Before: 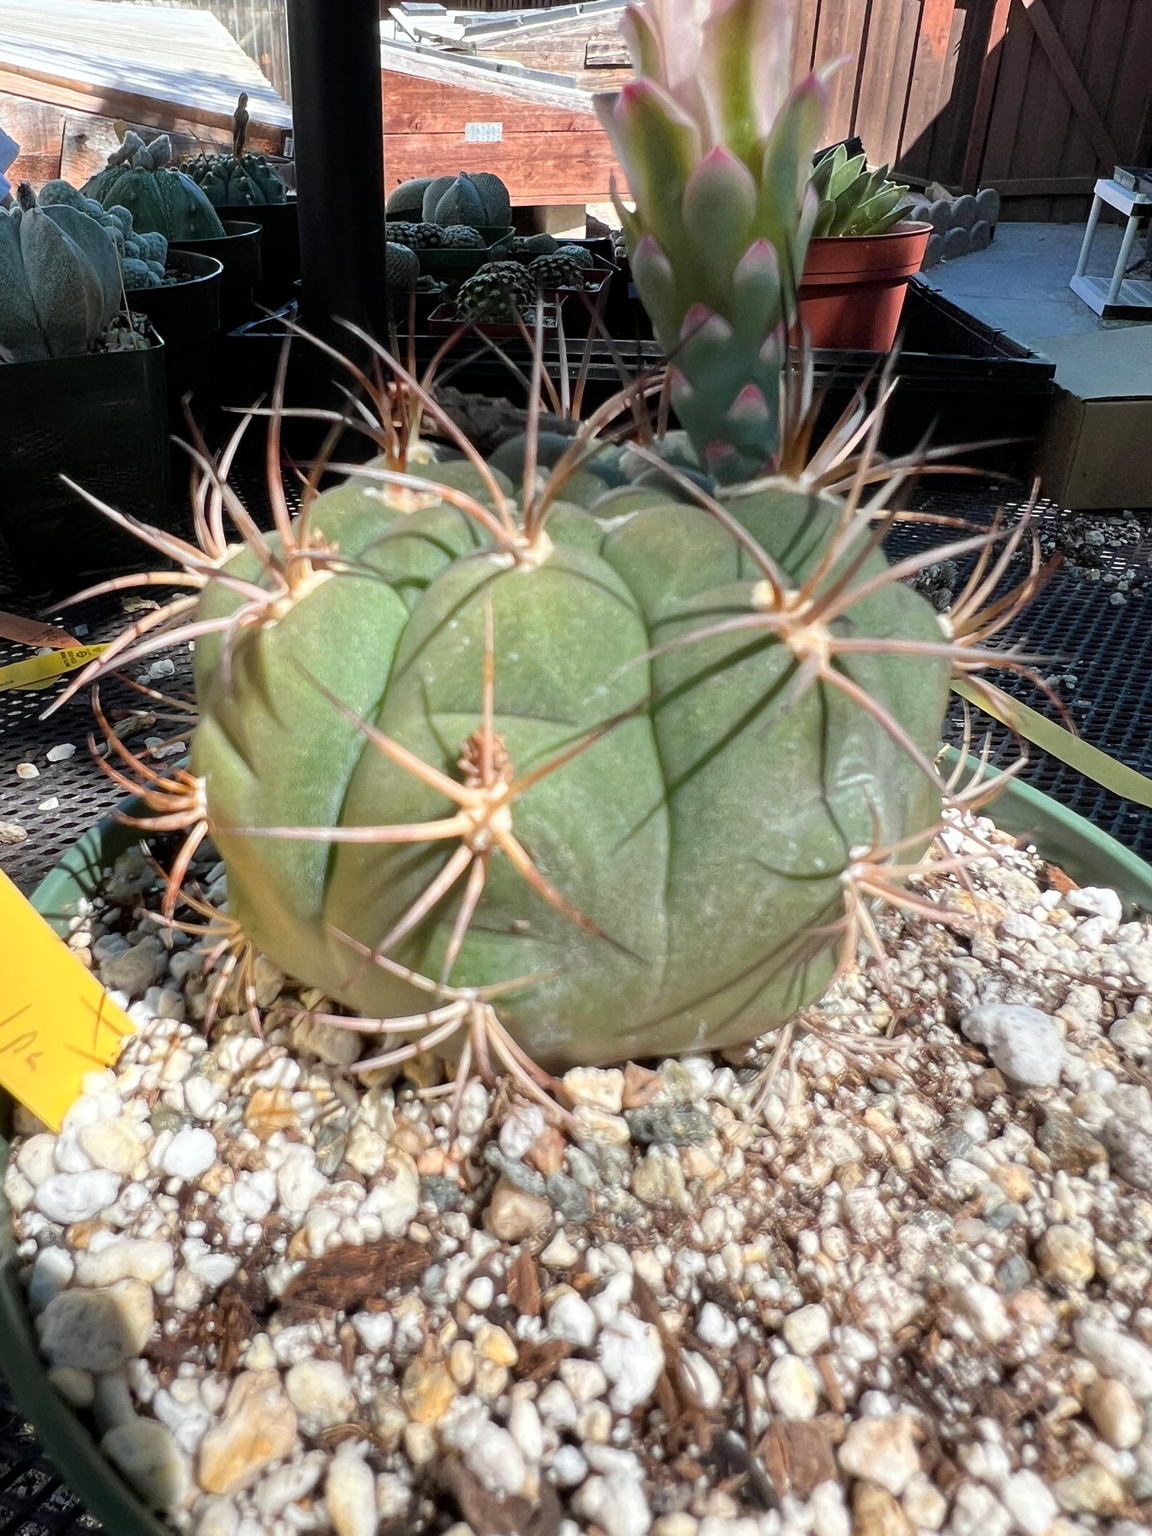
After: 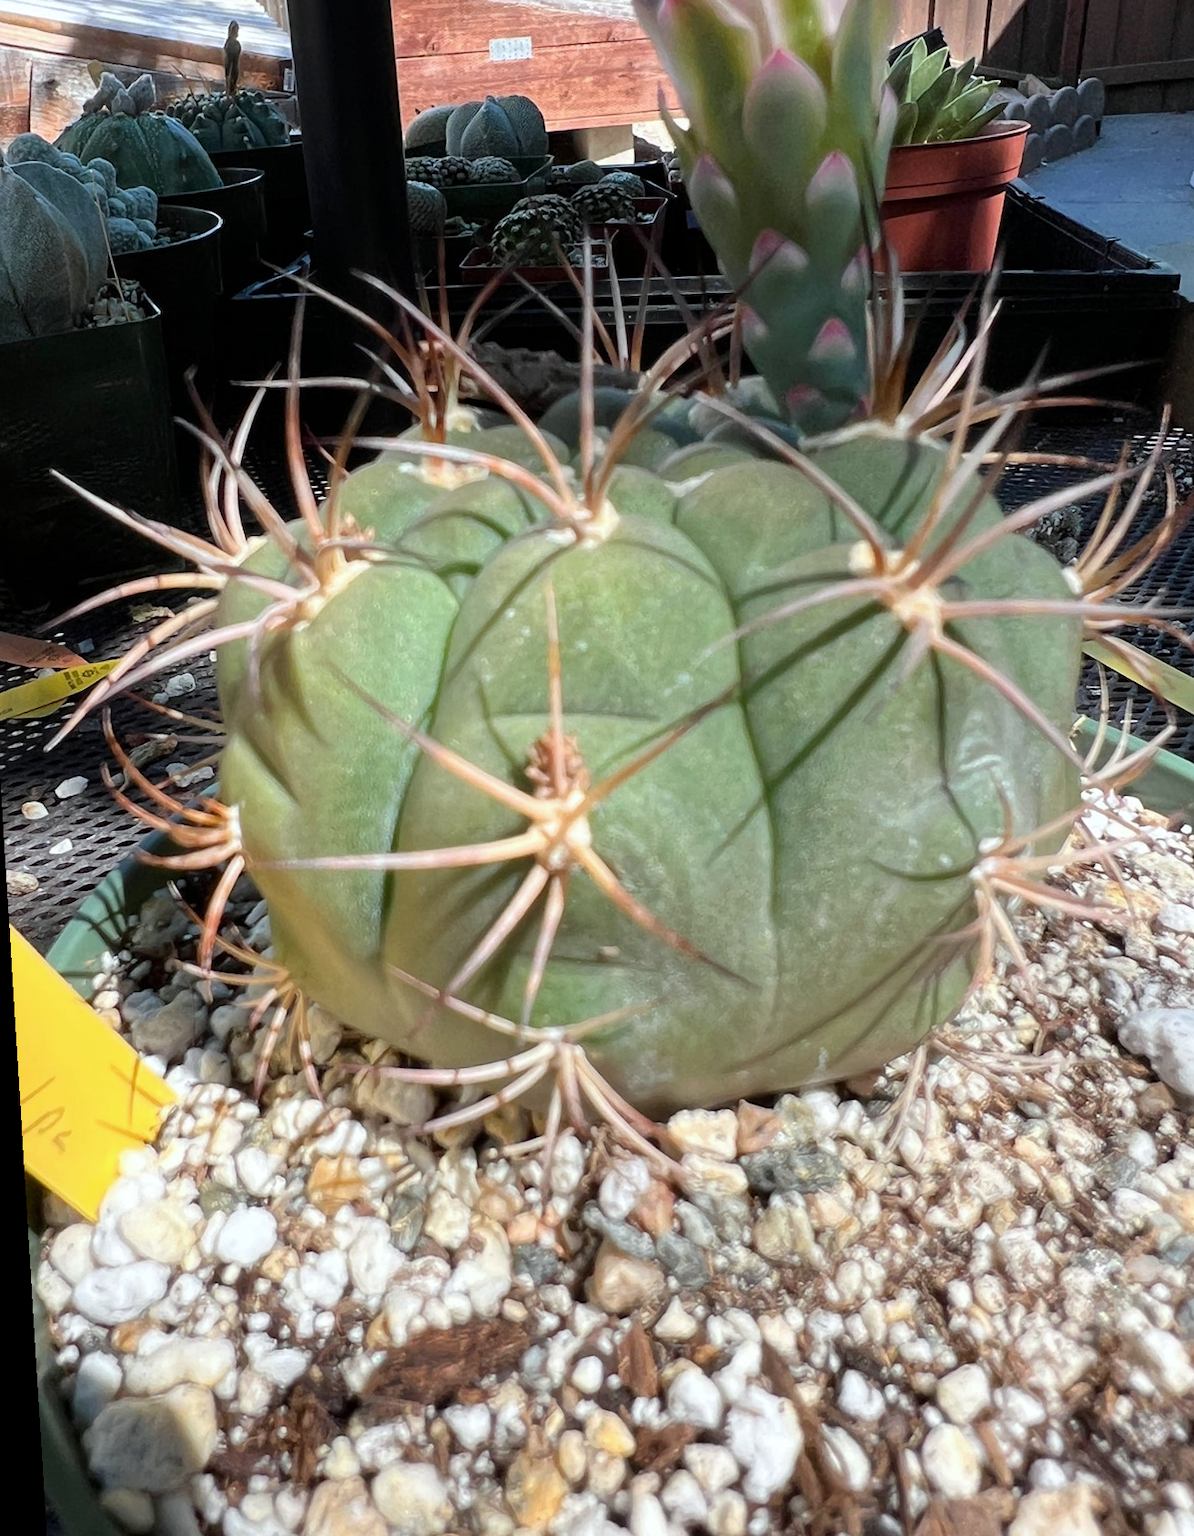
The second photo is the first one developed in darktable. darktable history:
crop: right 9.509%, bottom 0.031%
rotate and perspective: rotation -3.52°, crop left 0.036, crop right 0.964, crop top 0.081, crop bottom 0.919
white balance: red 0.982, blue 1.018
